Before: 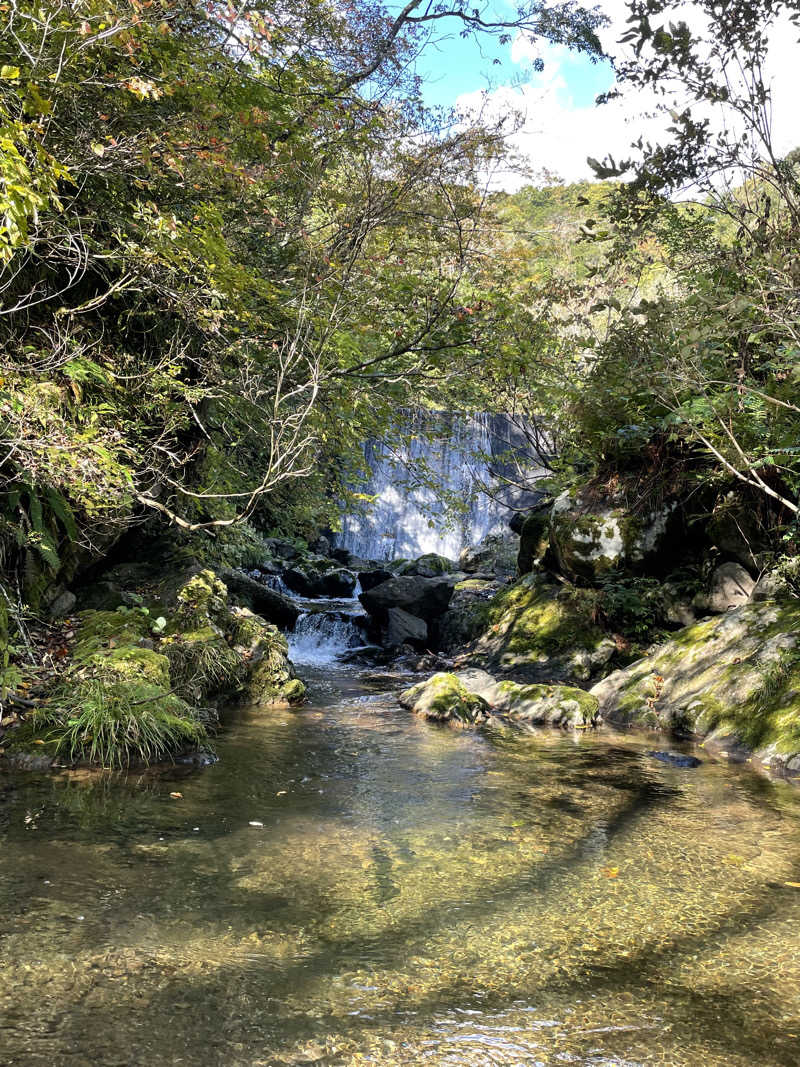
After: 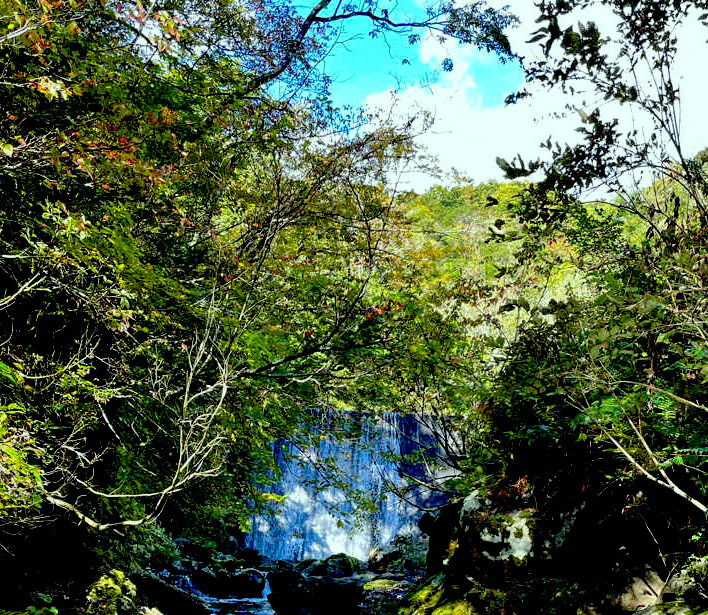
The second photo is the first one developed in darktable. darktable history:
tone equalizer: edges refinement/feathering 500, mask exposure compensation -1.57 EV, preserve details no
crop and rotate: left 11.455%, bottom 42.358%
color correction: highlights a* -7.64, highlights b* 1.07, shadows a* -3.25, saturation 1.41
exposure: black level correction 0.058, compensate highlight preservation false
